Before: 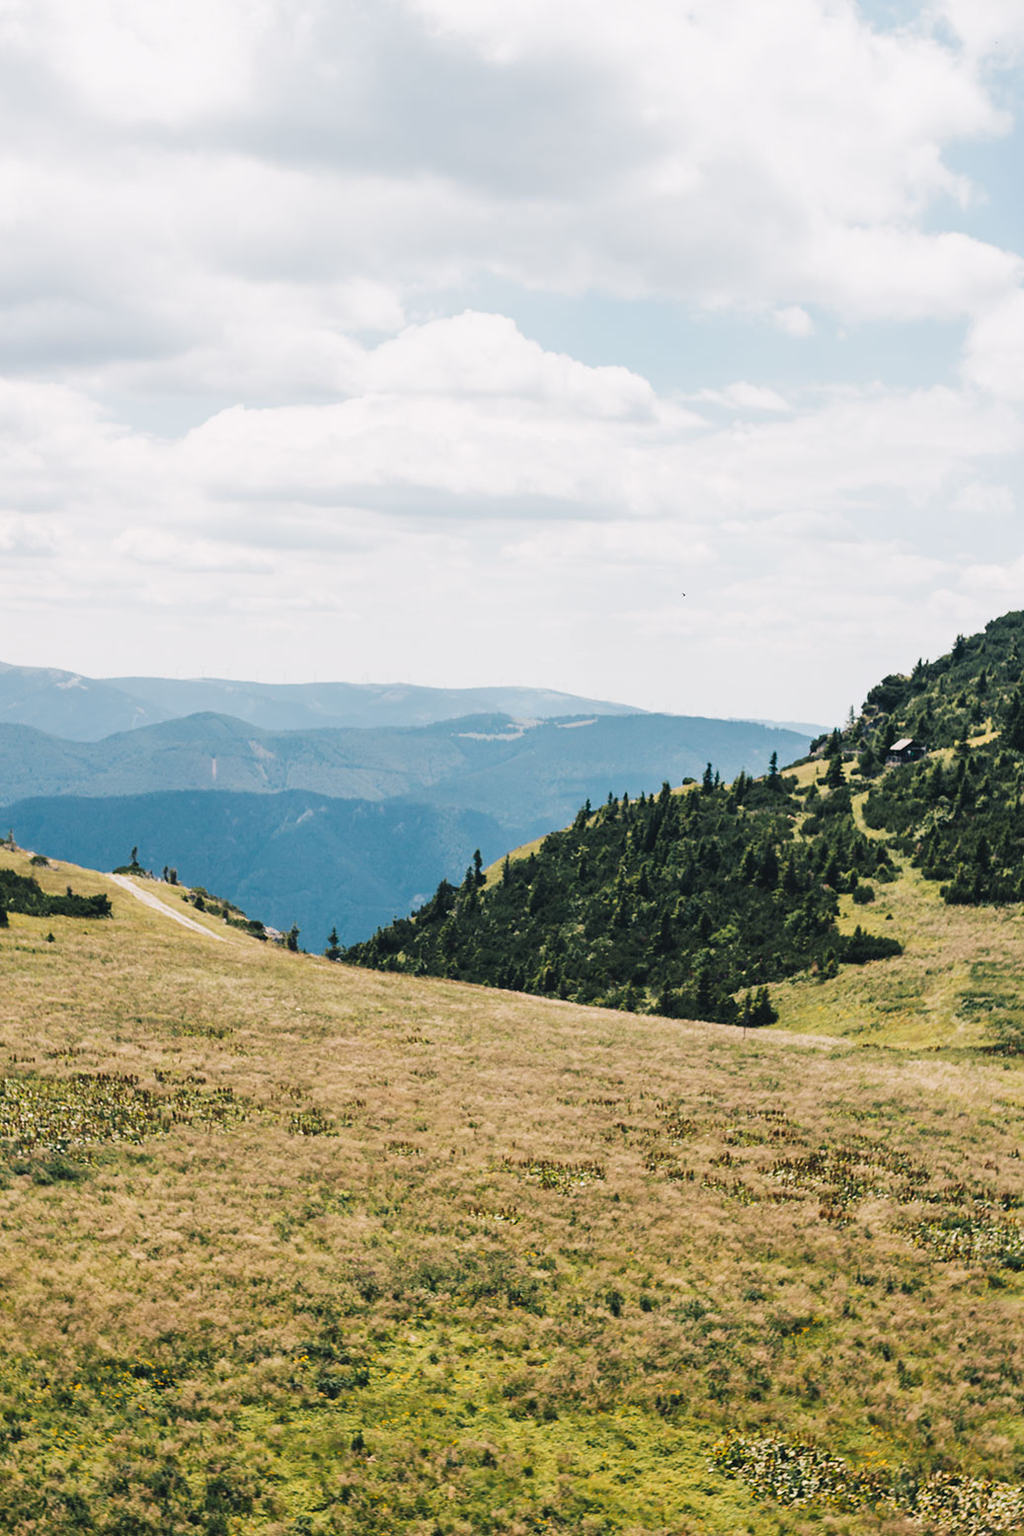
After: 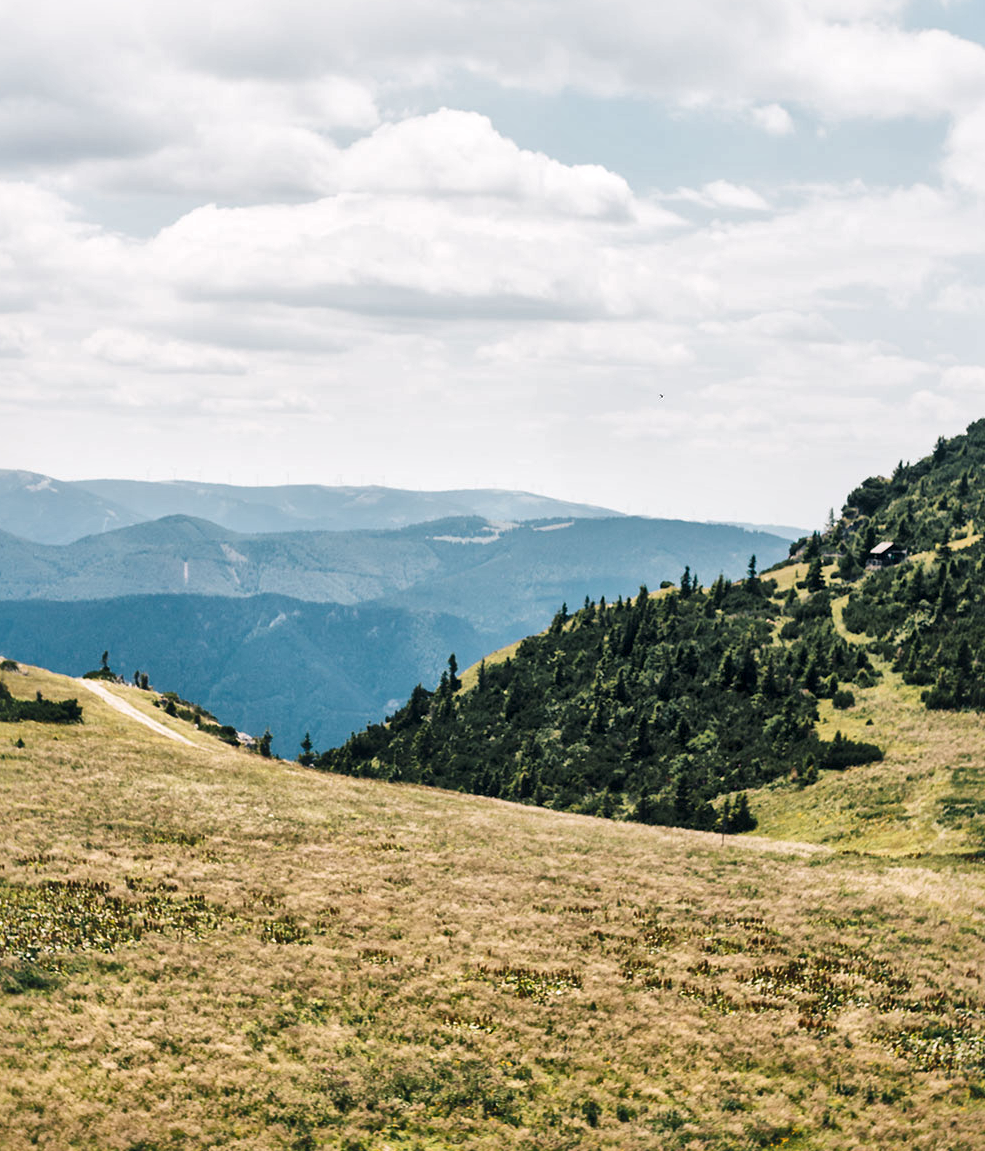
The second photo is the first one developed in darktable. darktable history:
crop and rotate: left 2.991%, top 13.302%, right 1.981%, bottom 12.636%
local contrast: mode bilateral grid, contrast 20, coarseness 50, detail 171%, midtone range 0.2
